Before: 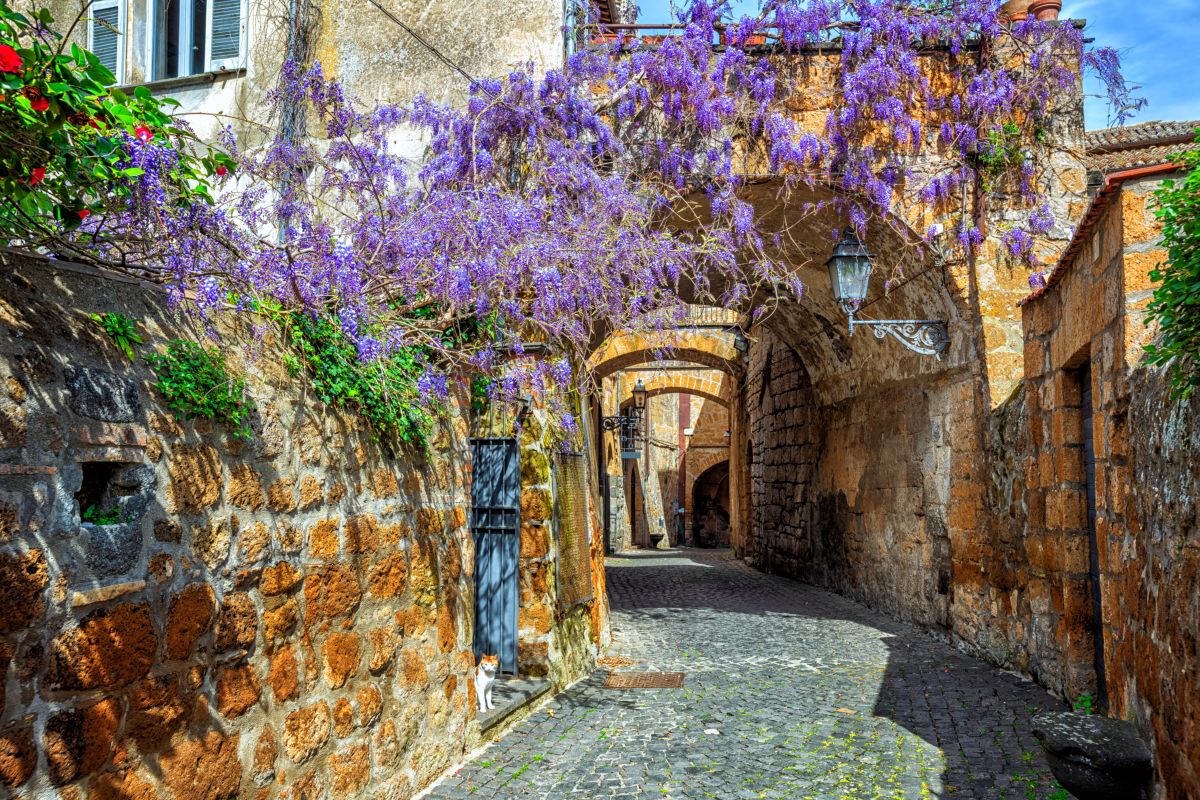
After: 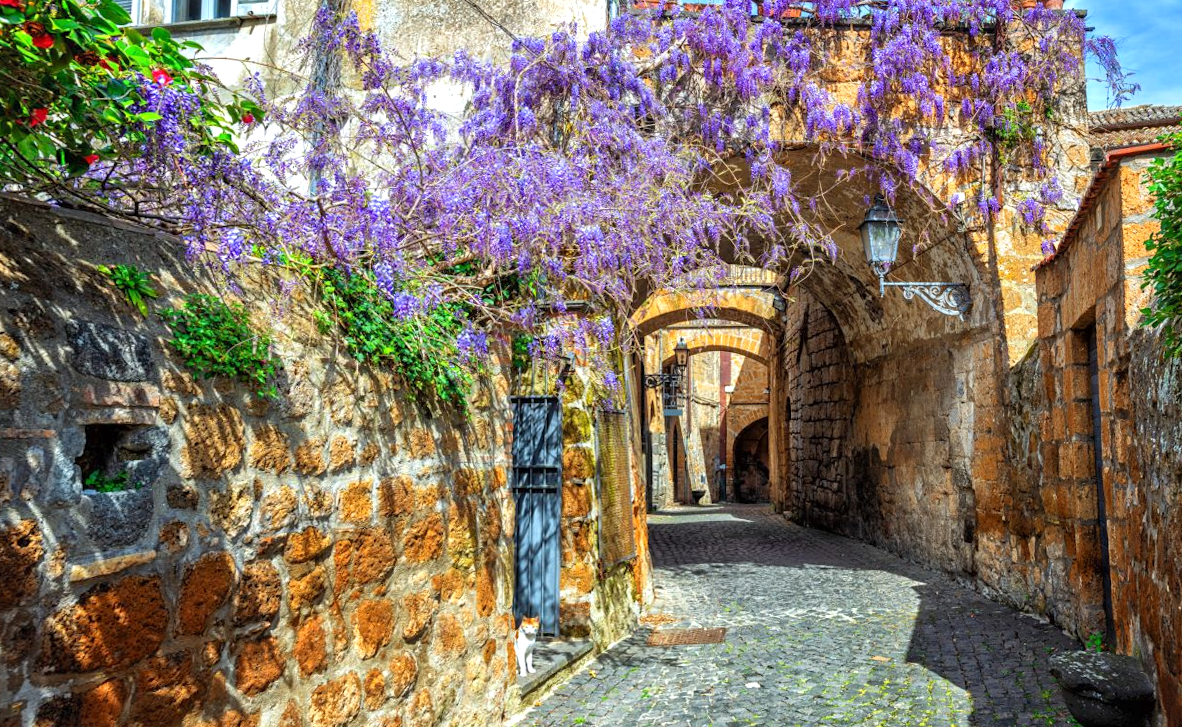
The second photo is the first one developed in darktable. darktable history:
shadows and highlights: shadows 62.66, white point adjustment 0.37, highlights -34.44, compress 83.82%
exposure: exposure 0.3 EV, compensate highlight preservation false
rotate and perspective: rotation -0.013°, lens shift (vertical) -0.027, lens shift (horizontal) 0.178, crop left 0.016, crop right 0.989, crop top 0.082, crop bottom 0.918
